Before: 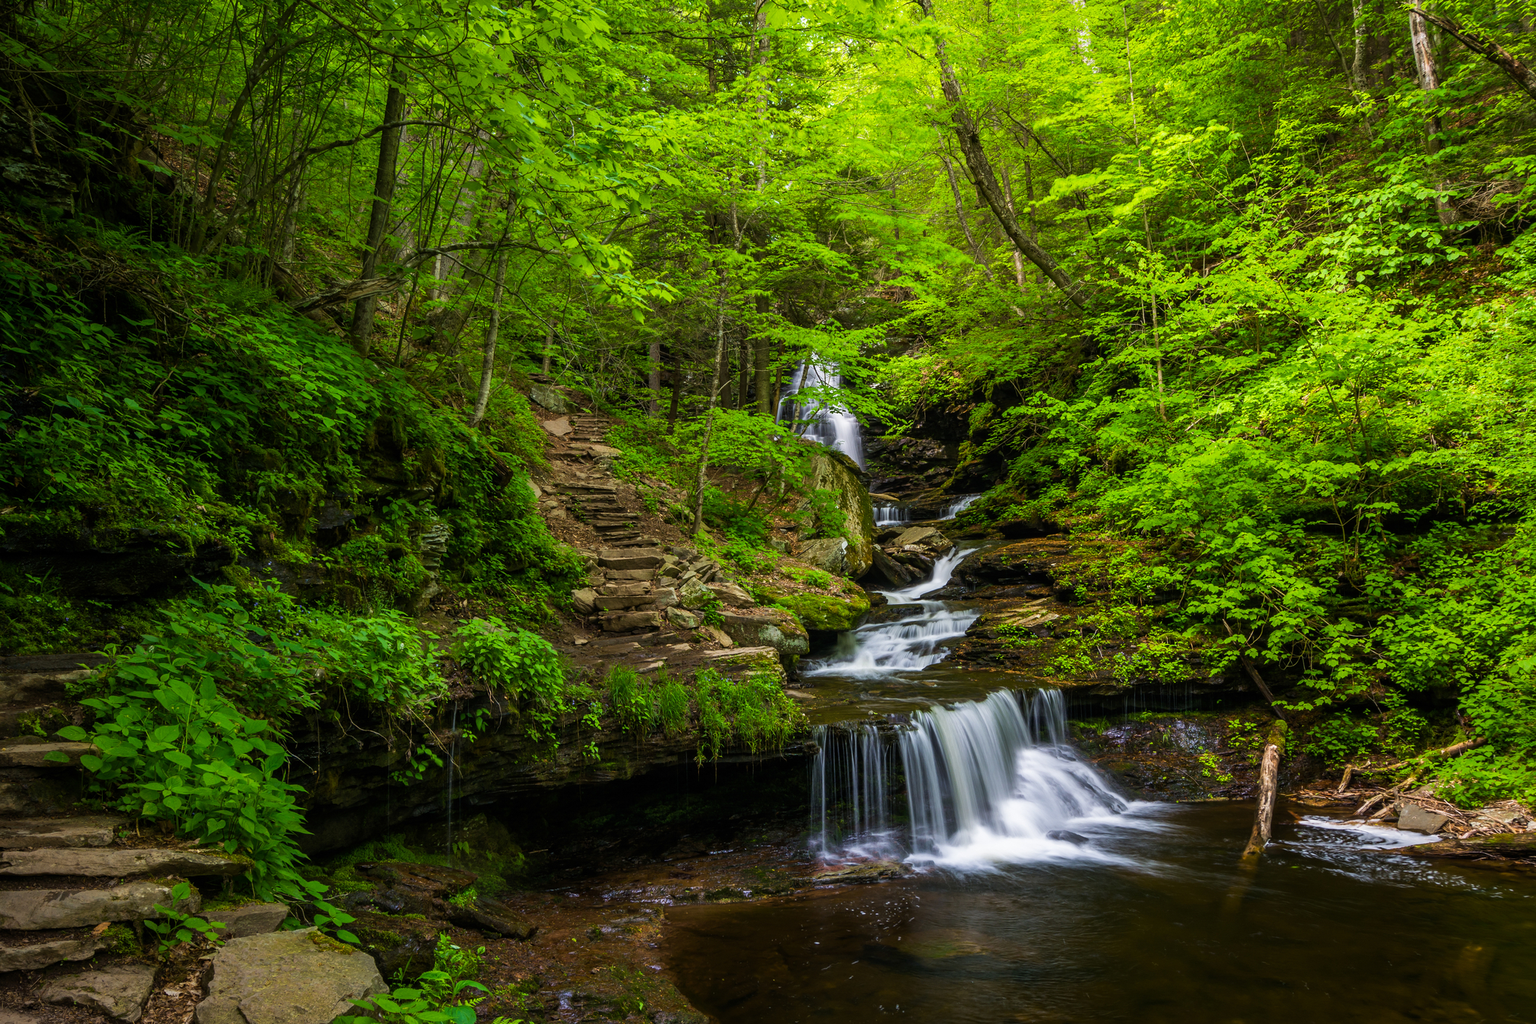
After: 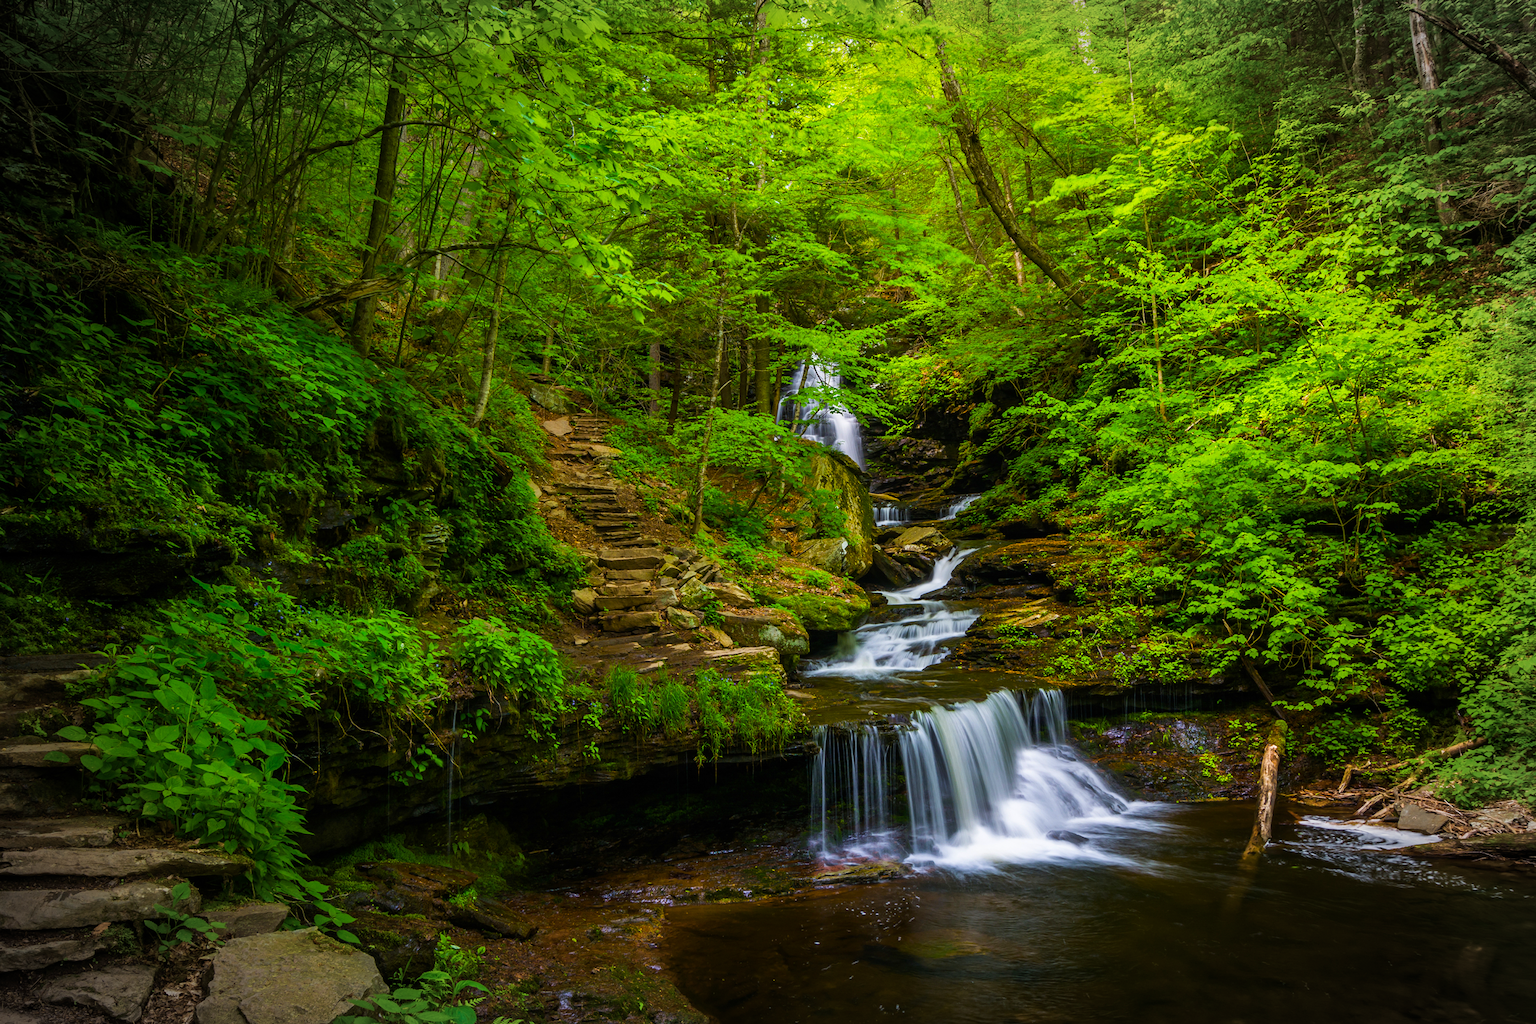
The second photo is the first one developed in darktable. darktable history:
vignetting: automatic ratio true
color balance rgb: perceptual saturation grading › global saturation 25.297%, global vibrance 24.971%
